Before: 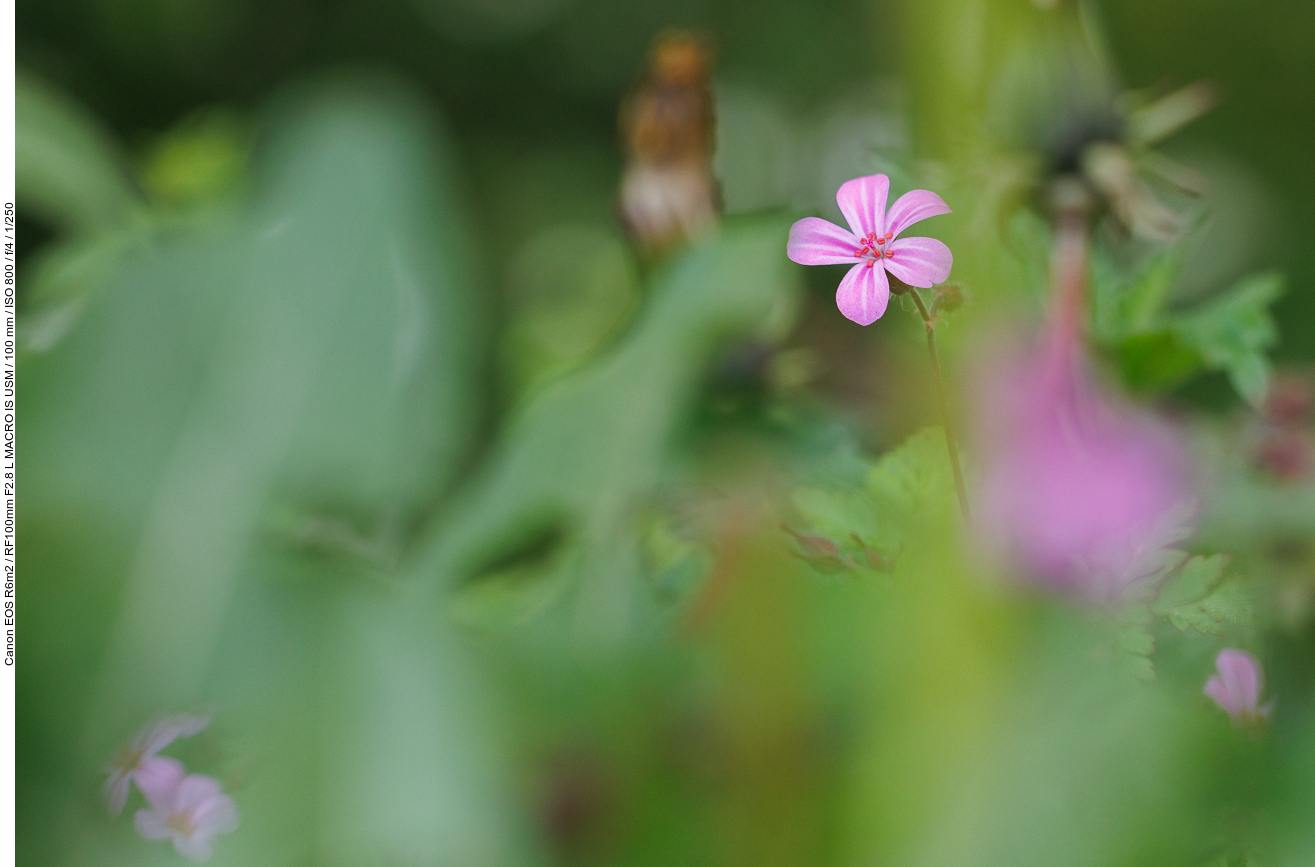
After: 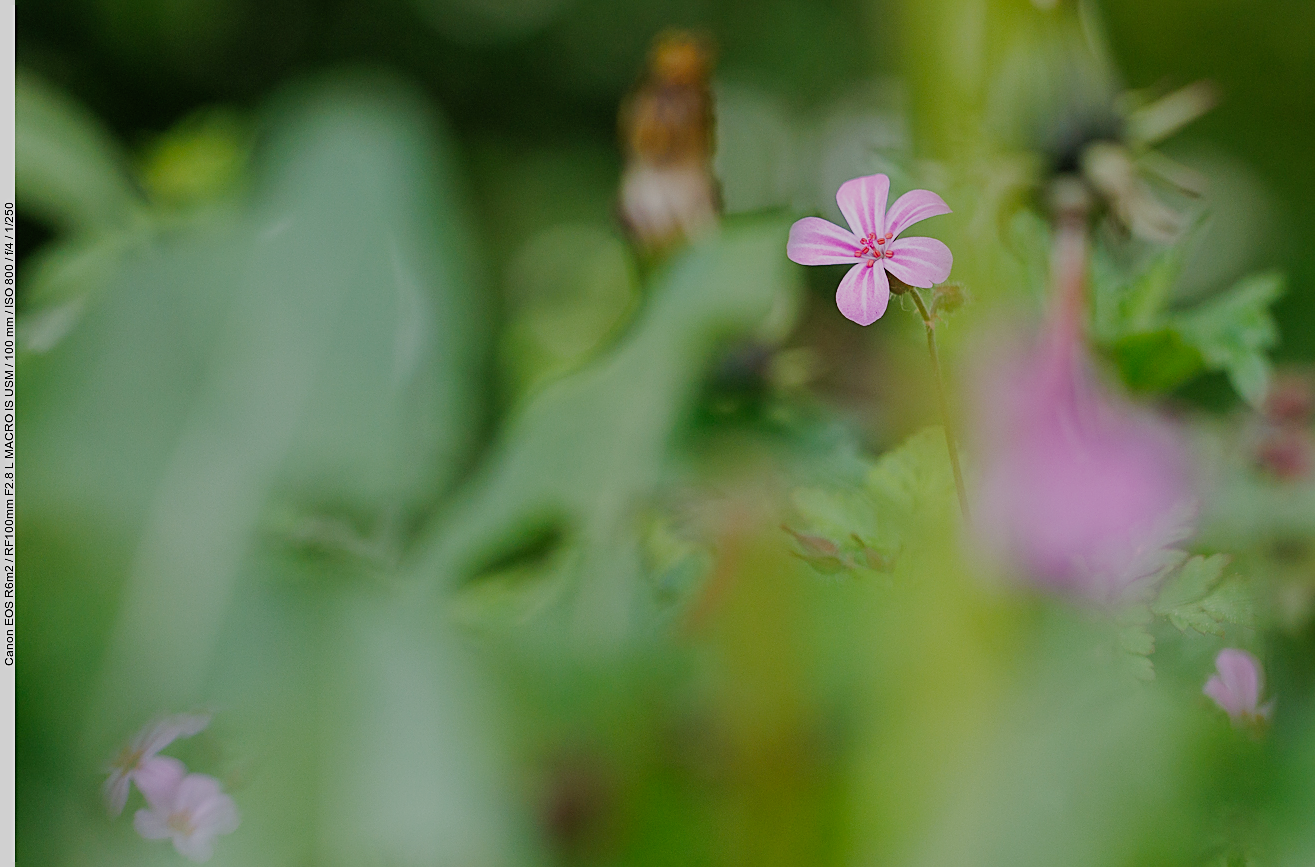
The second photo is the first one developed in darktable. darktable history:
filmic rgb: black relative exposure -7.1 EV, white relative exposure 5.36 EV, hardness 3.03, add noise in highlights 0.001, preserve chrominance no, color science v3 (2019), use custom middle-gray values true, contrast in highlights soft
sharpen: on, module defaults
